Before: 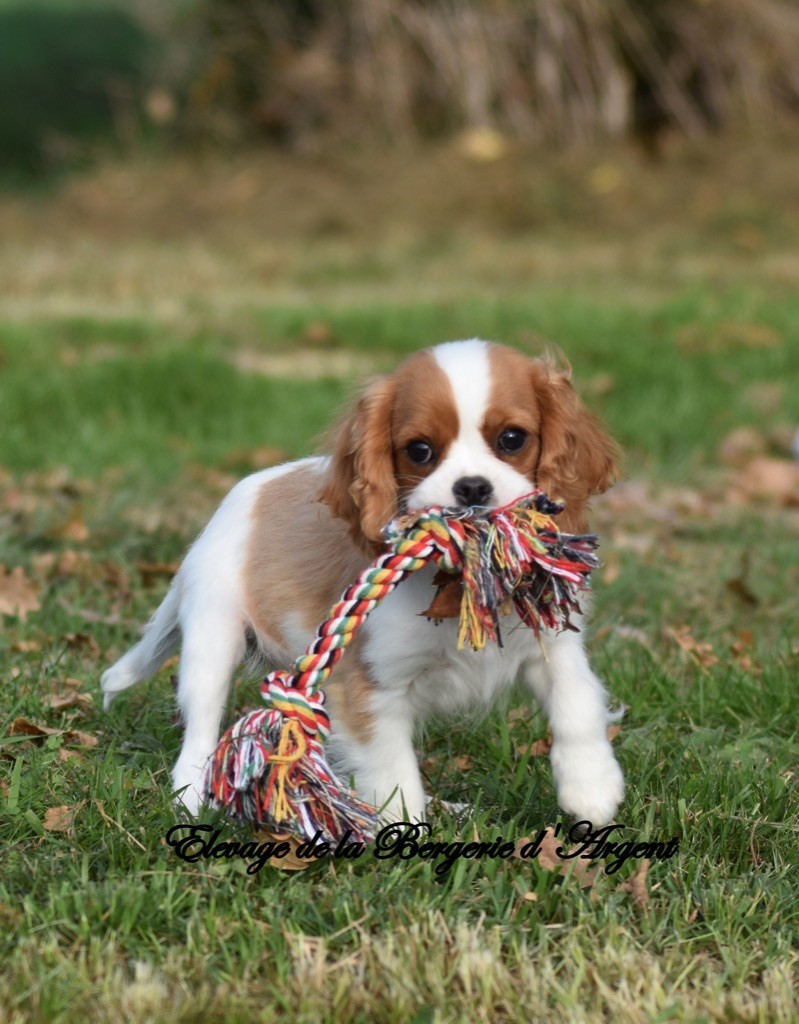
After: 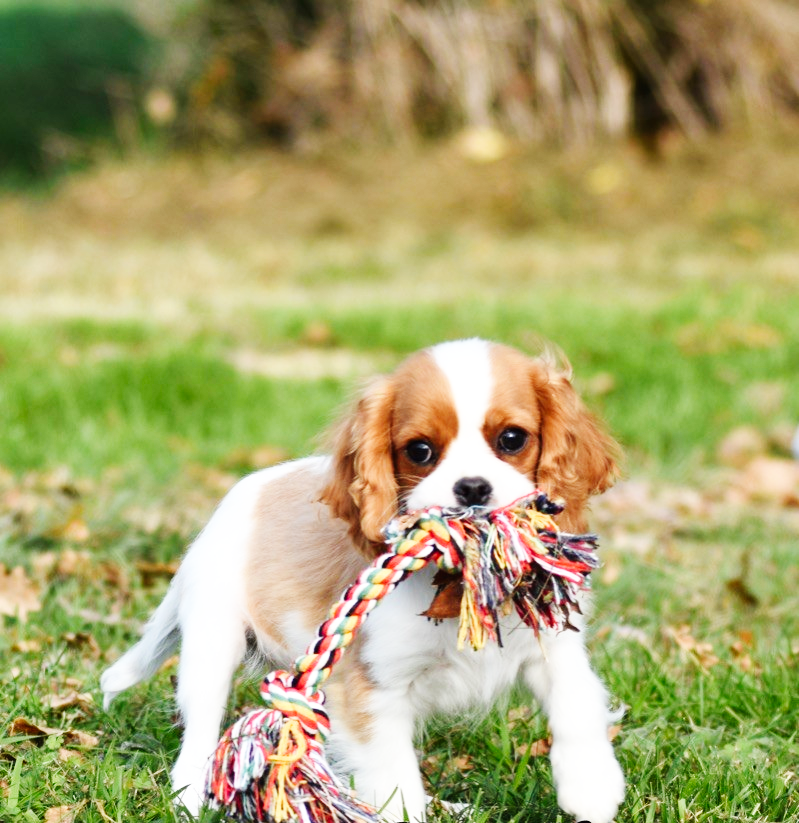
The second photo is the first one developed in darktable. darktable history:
levels: mode automatic, levels [0.016, 0.5, 0.996]
base curve: curves: ch0 [(0, 0.003) (0.001, 0.002) (0.006, 0.004) (0.02, 0.022) (0.048, 0.086) (0.094, 0.234) (0.162, 0.431) (0.258, 0.629) (0.385, 0.8) (0.548, 0.918) (0.751, 0.988) (1, 1)], preserve colors none
crop: bottom 19.535%
